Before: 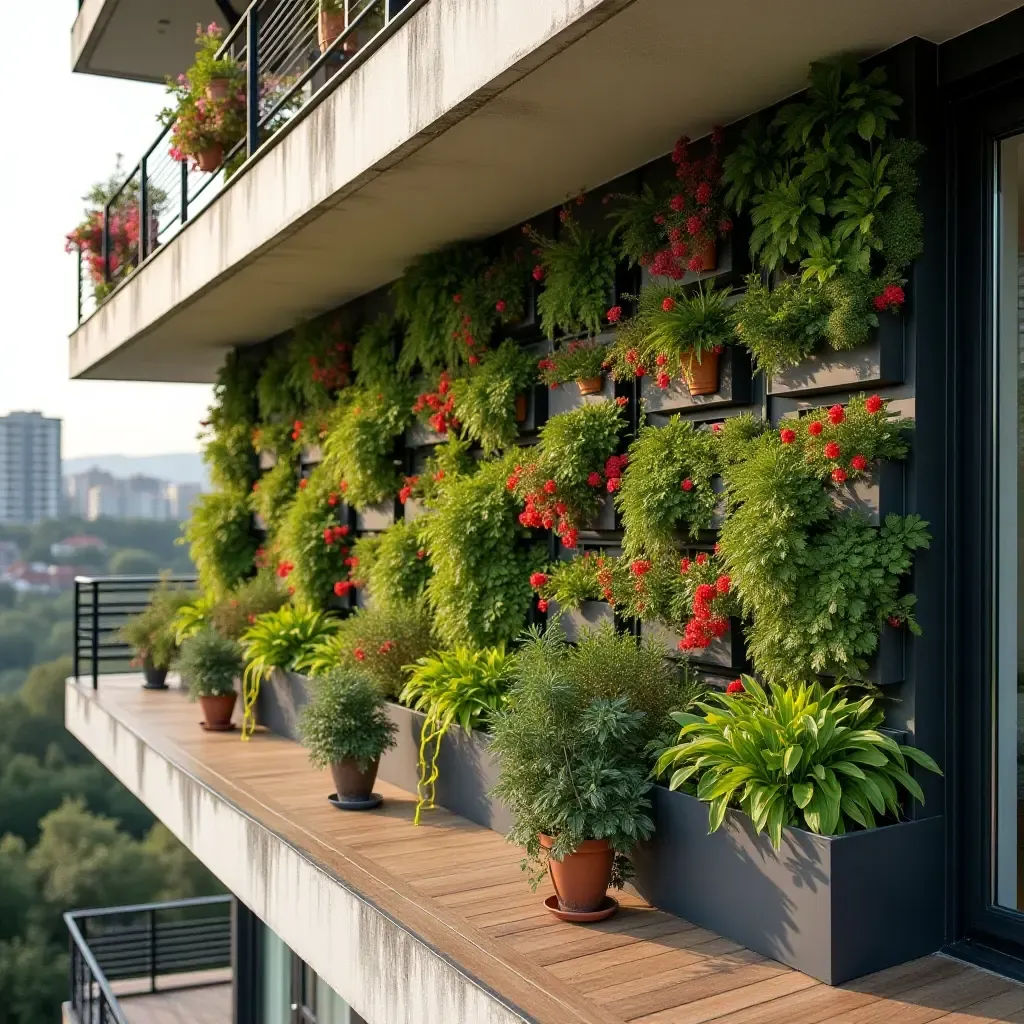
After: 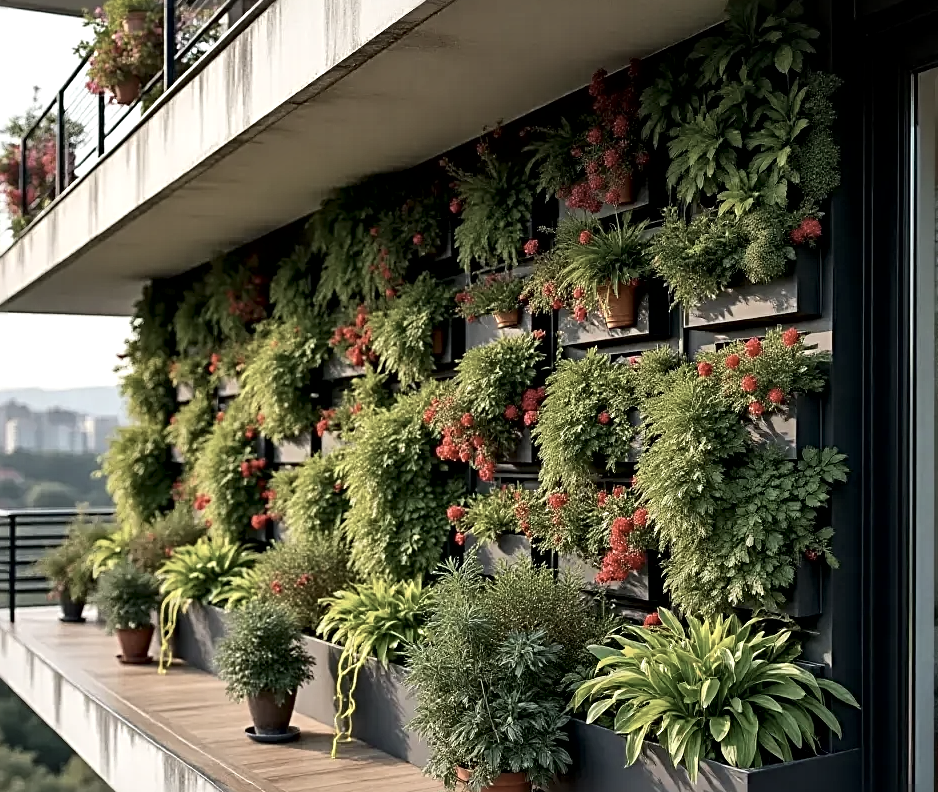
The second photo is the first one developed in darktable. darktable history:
sharpen: radius 3.119
crop: left 8.155%, top 6.611%, bottom 15.385%
contrast brightness saturation: contrast 0.1, saturation -0.36
local contrast: mode bilateral grid, contrast 50, coarseness 50, detail 150%, midtone range 0.2
